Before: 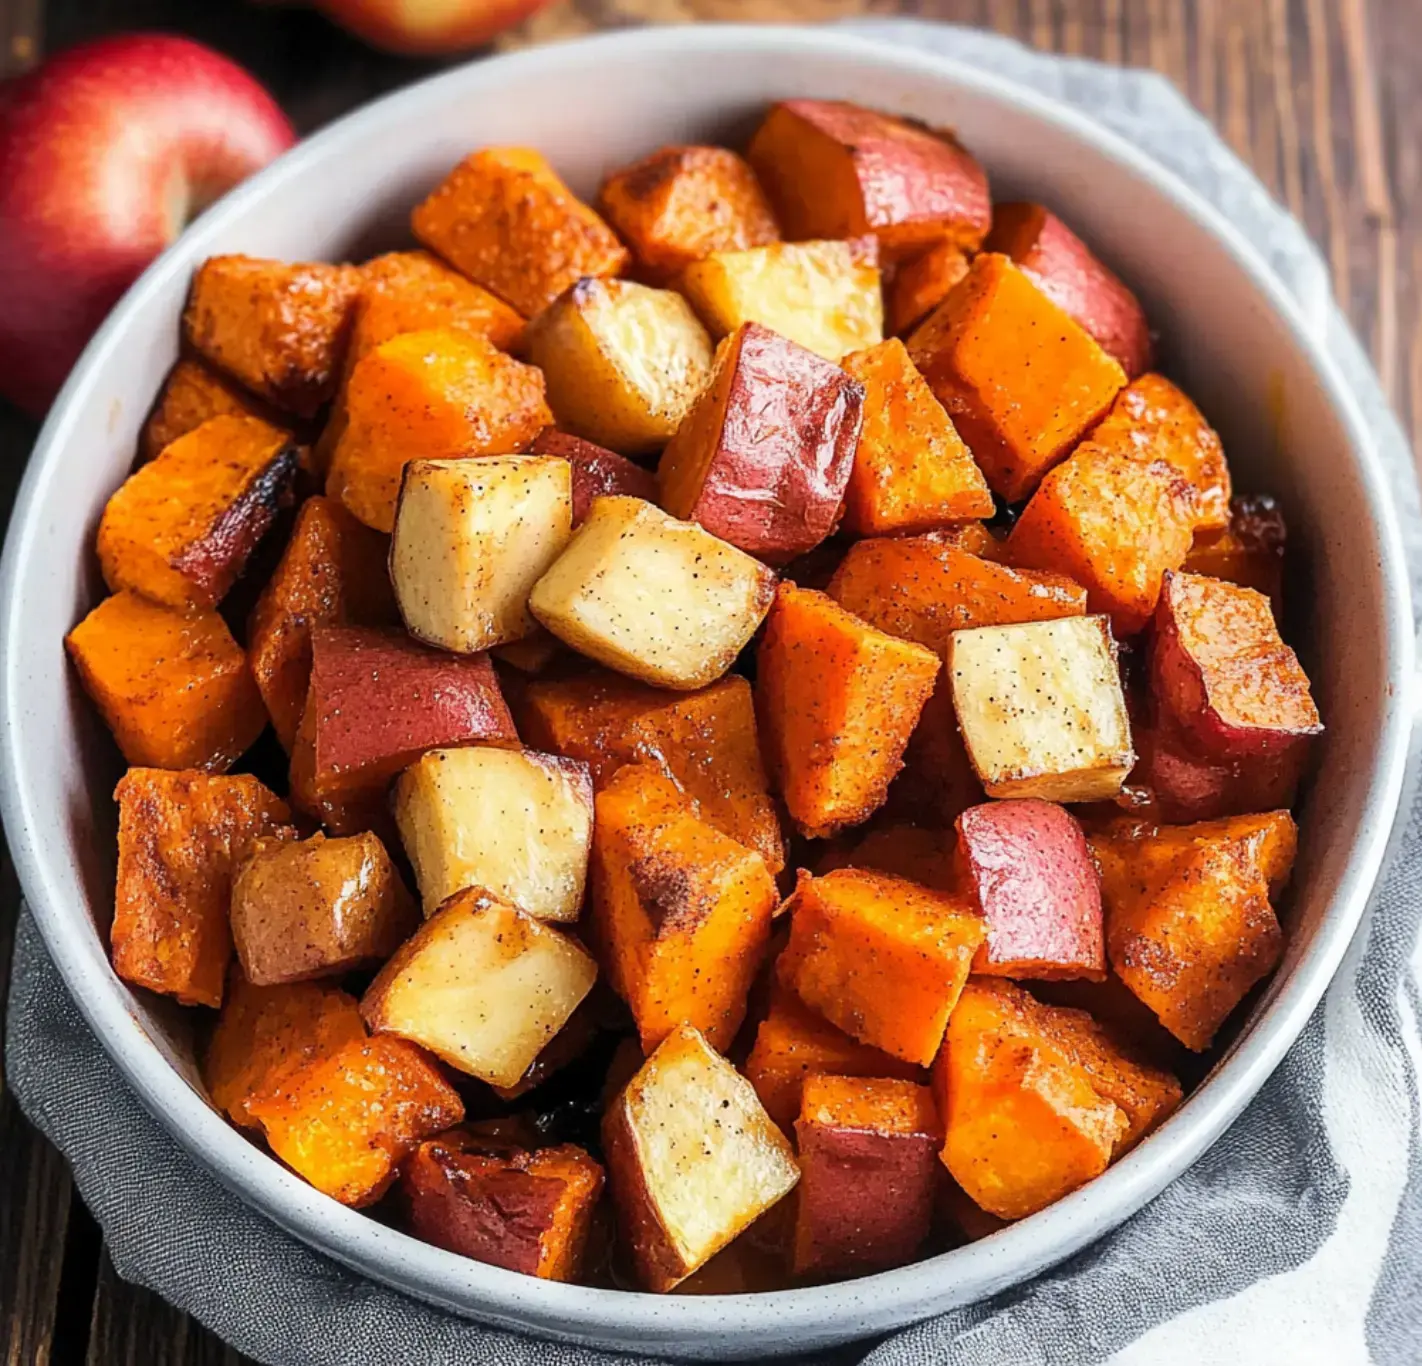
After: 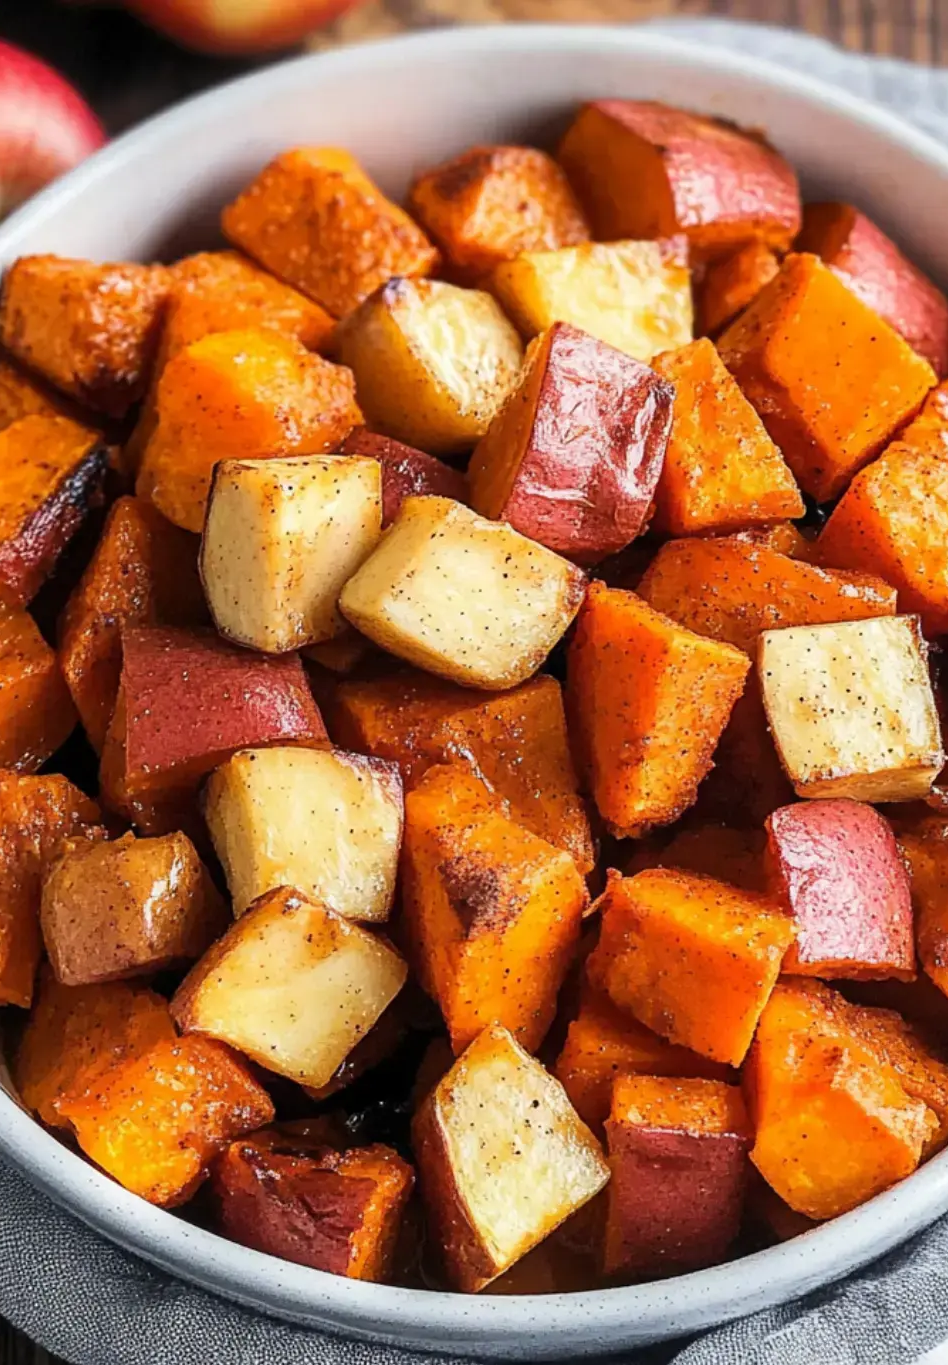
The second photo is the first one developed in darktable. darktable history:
crop and rotate: left 13.428%, right 19.891%
